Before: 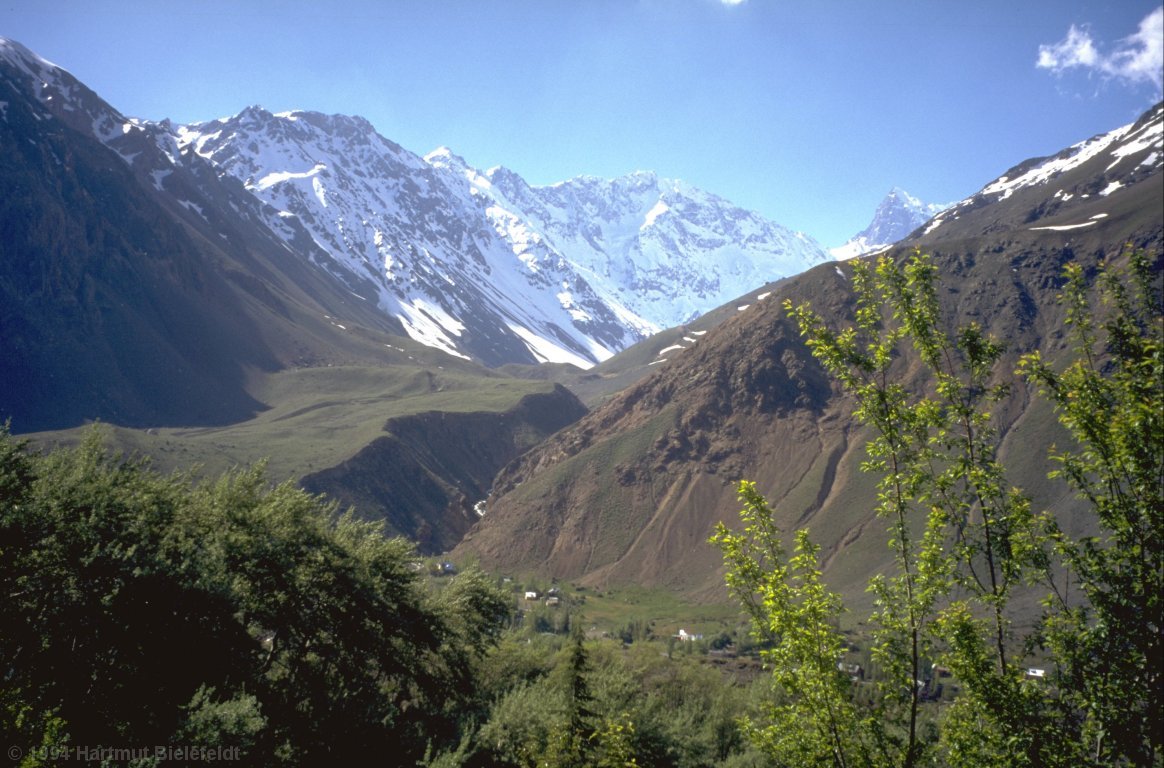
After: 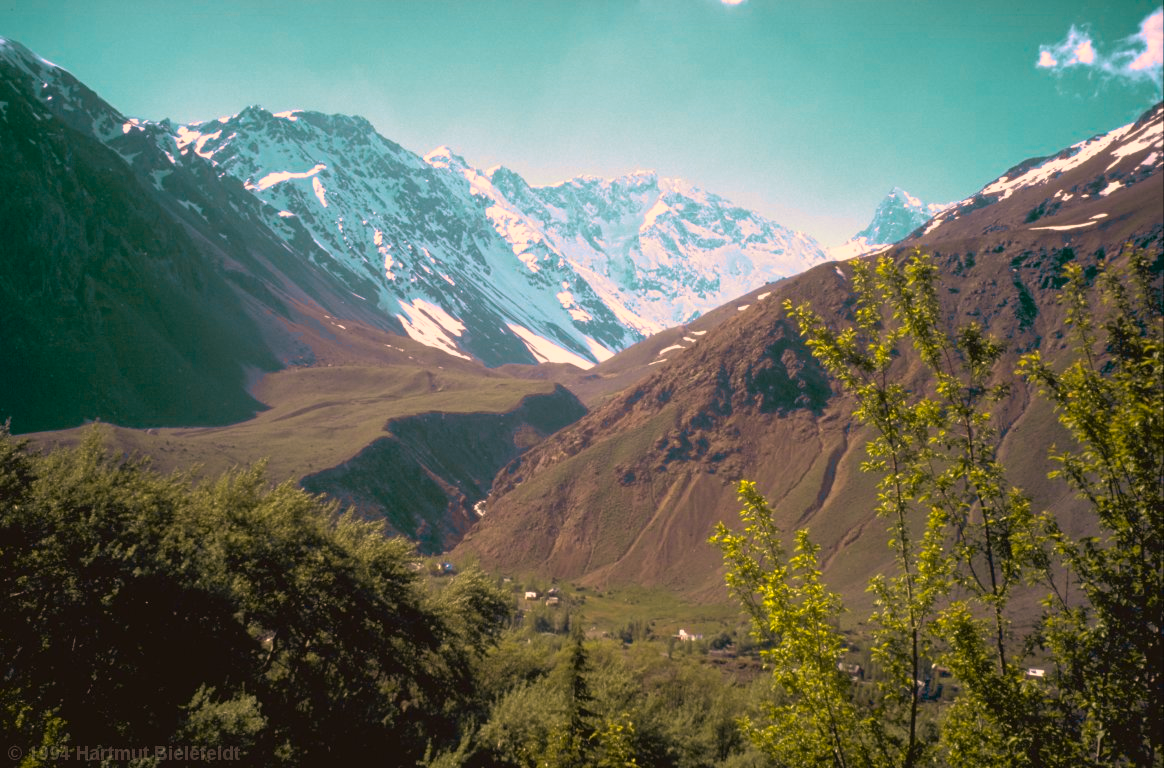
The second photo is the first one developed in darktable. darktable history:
color zones: curves: ch0 [(0.254, 0.492) (0.724, 0.62)]; ch1 [(0.25, 0.528) (0.719, 0.796)]; ch2 [(0, 0.472) (0.25, 0.5) (0.73, 0.184)], process mode strong
shadows and highlights: shadows -8.74, white point adjustment 1.41, highlights 10.97
color correction: highlights a* 17.52, highlights b* 18.94
